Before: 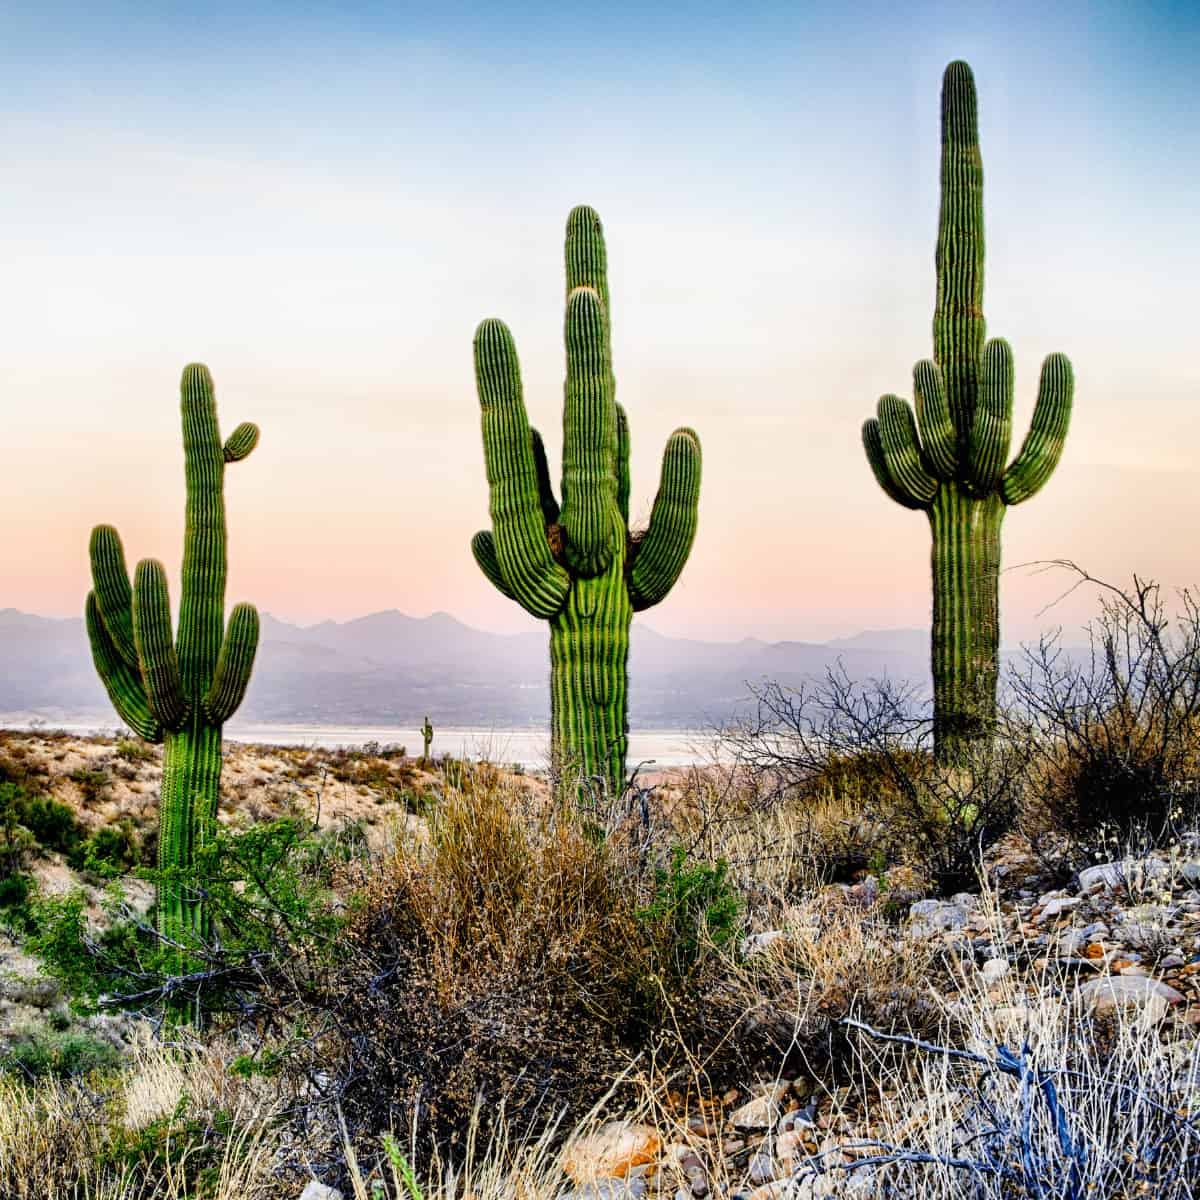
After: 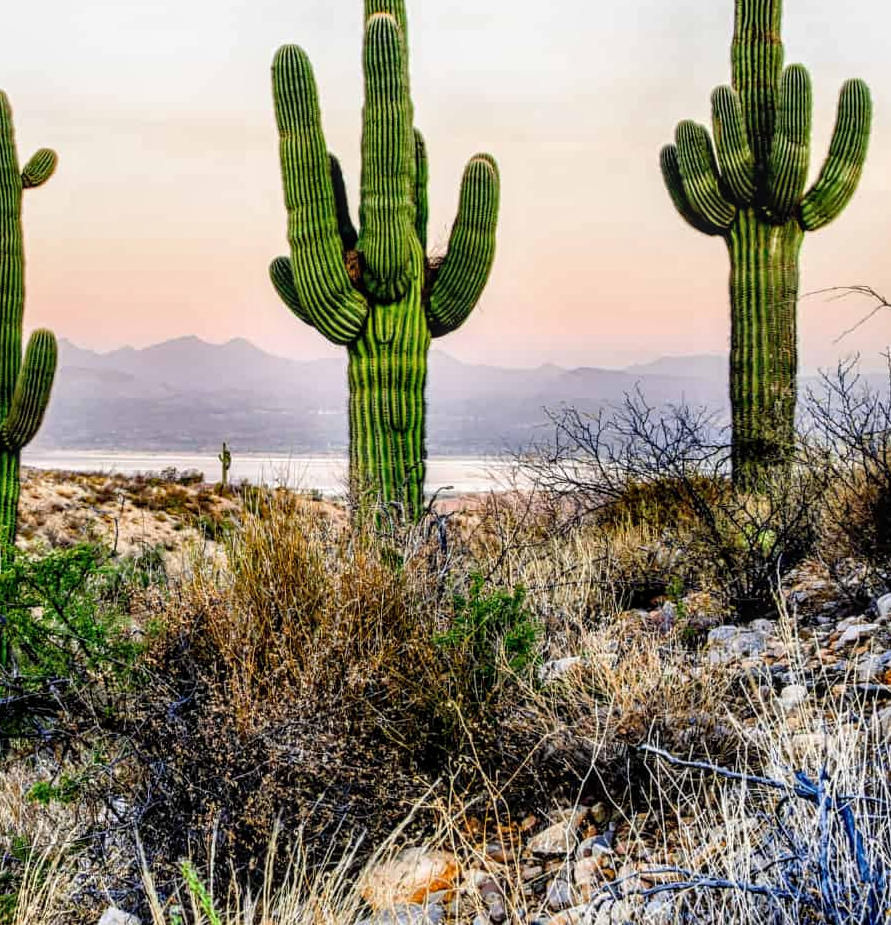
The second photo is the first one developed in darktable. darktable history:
crop: left 16.875%, top 22.904%, right 8.82%
local contrast: on, module defaults
